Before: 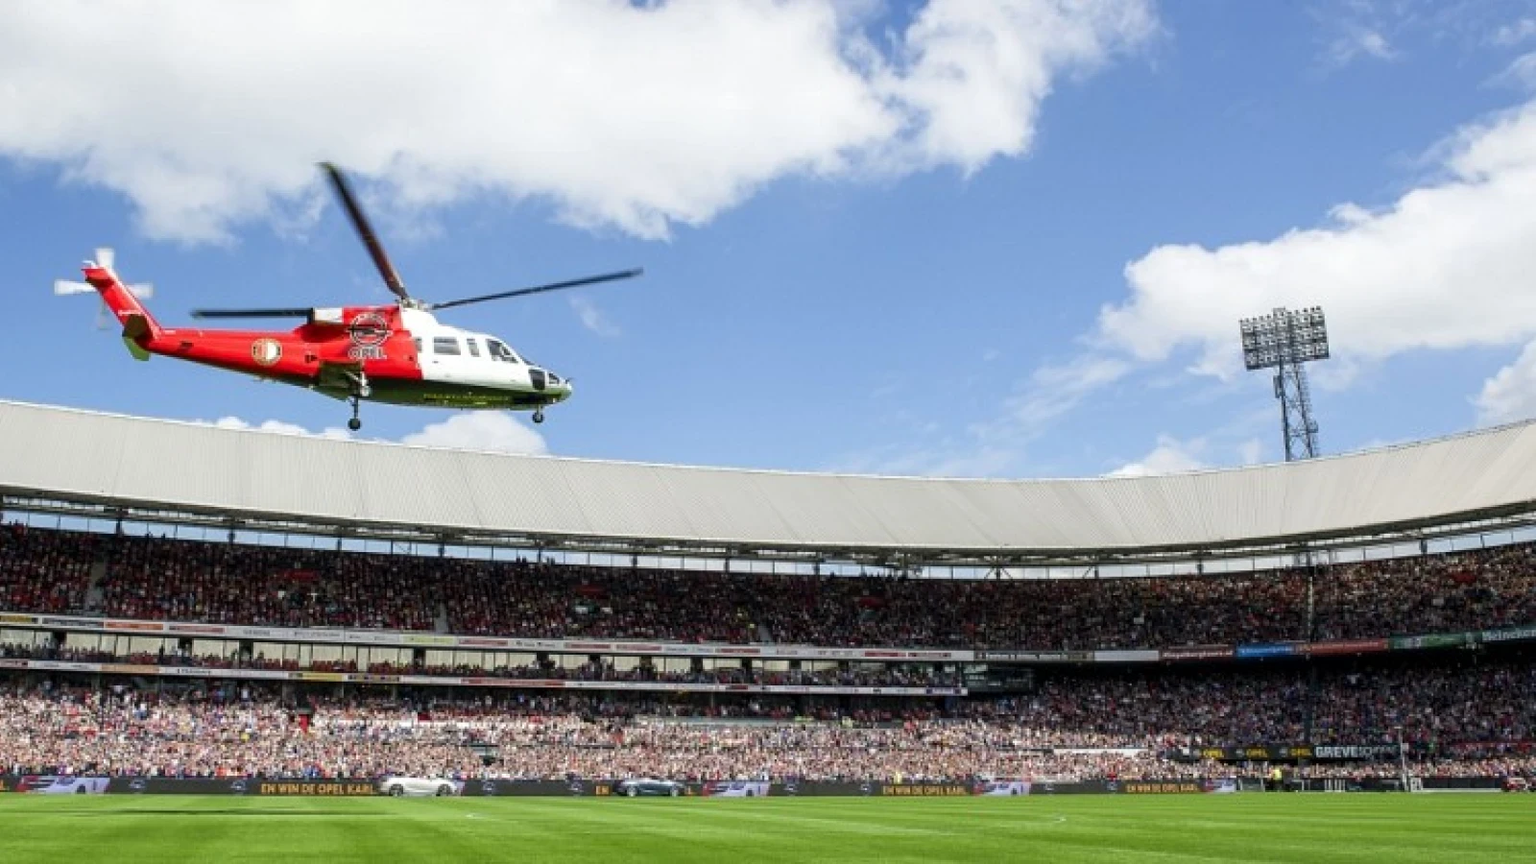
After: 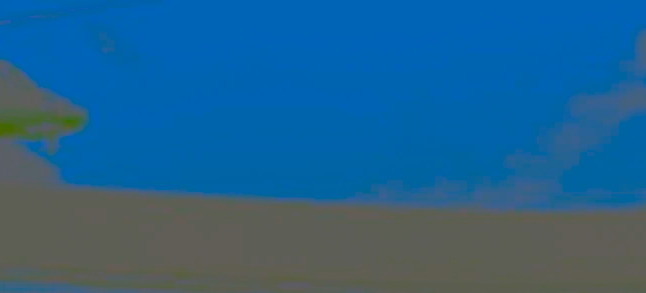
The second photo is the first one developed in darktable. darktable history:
crop: left 31.838%, top 32.005%, right 27.752%, bottom 35.391%
exposure: compensate exposure bias true, compensate highlight preservation false
contrast brightness saturation: contrast -0.987, brightness -0.171, saturation 0.768
